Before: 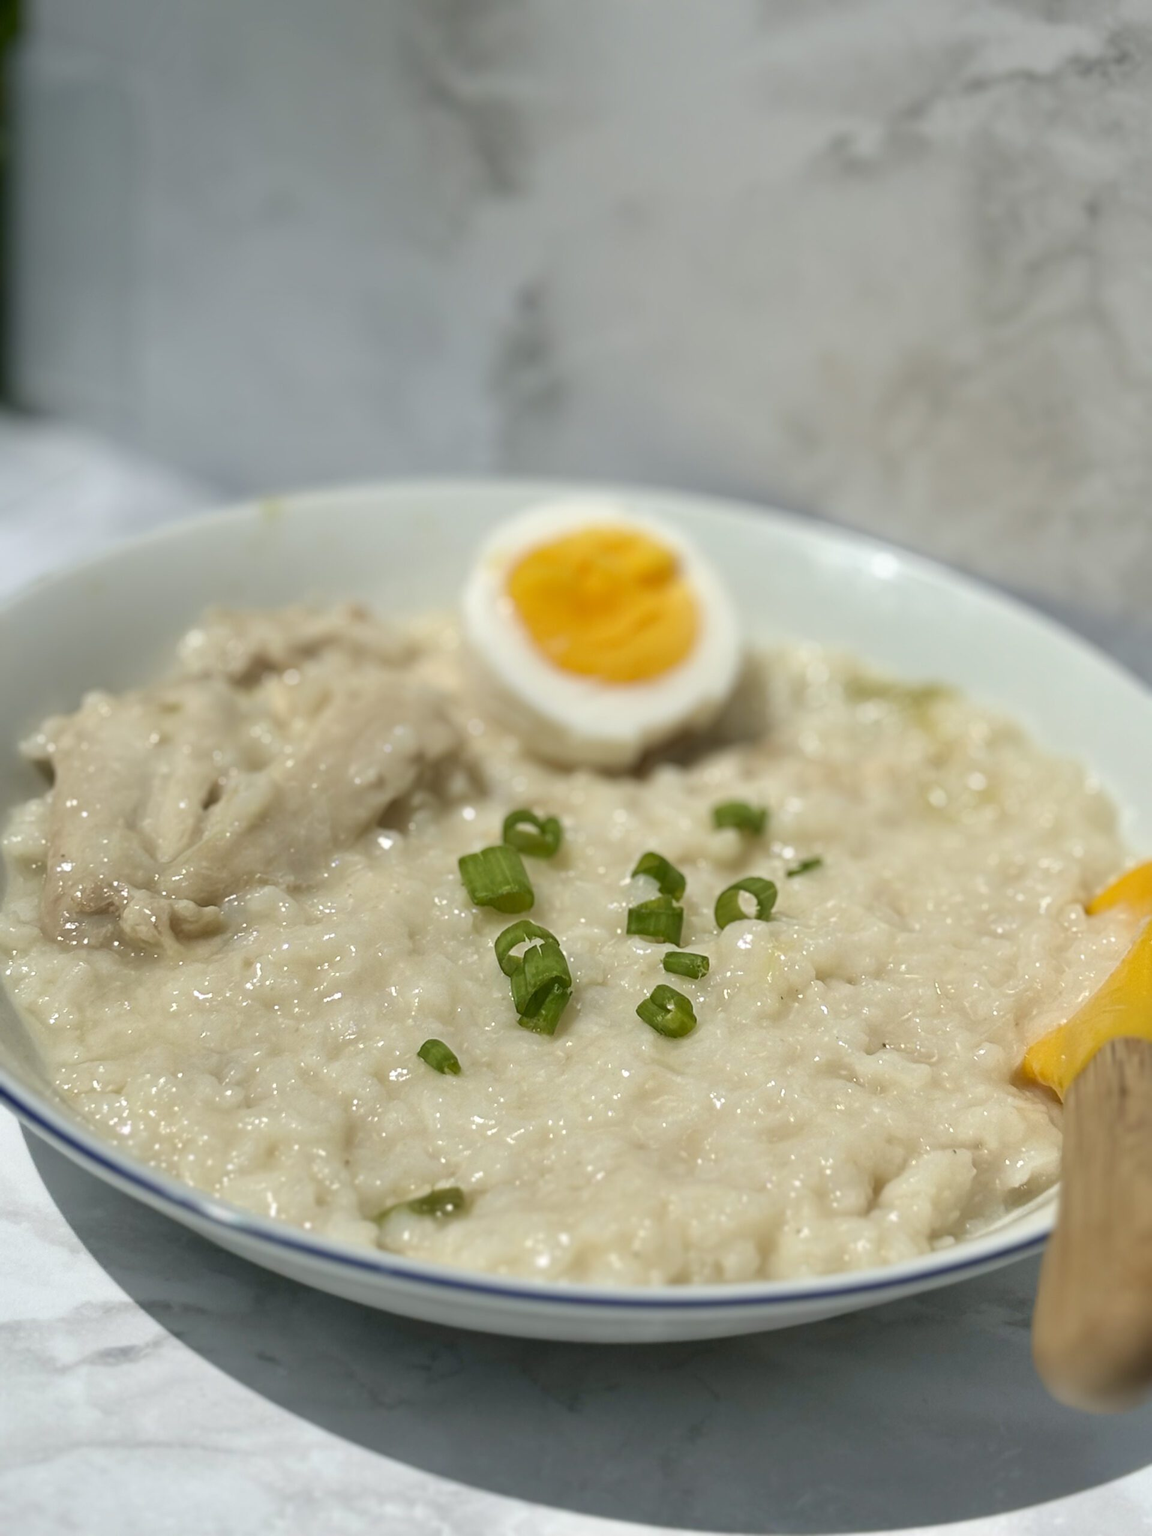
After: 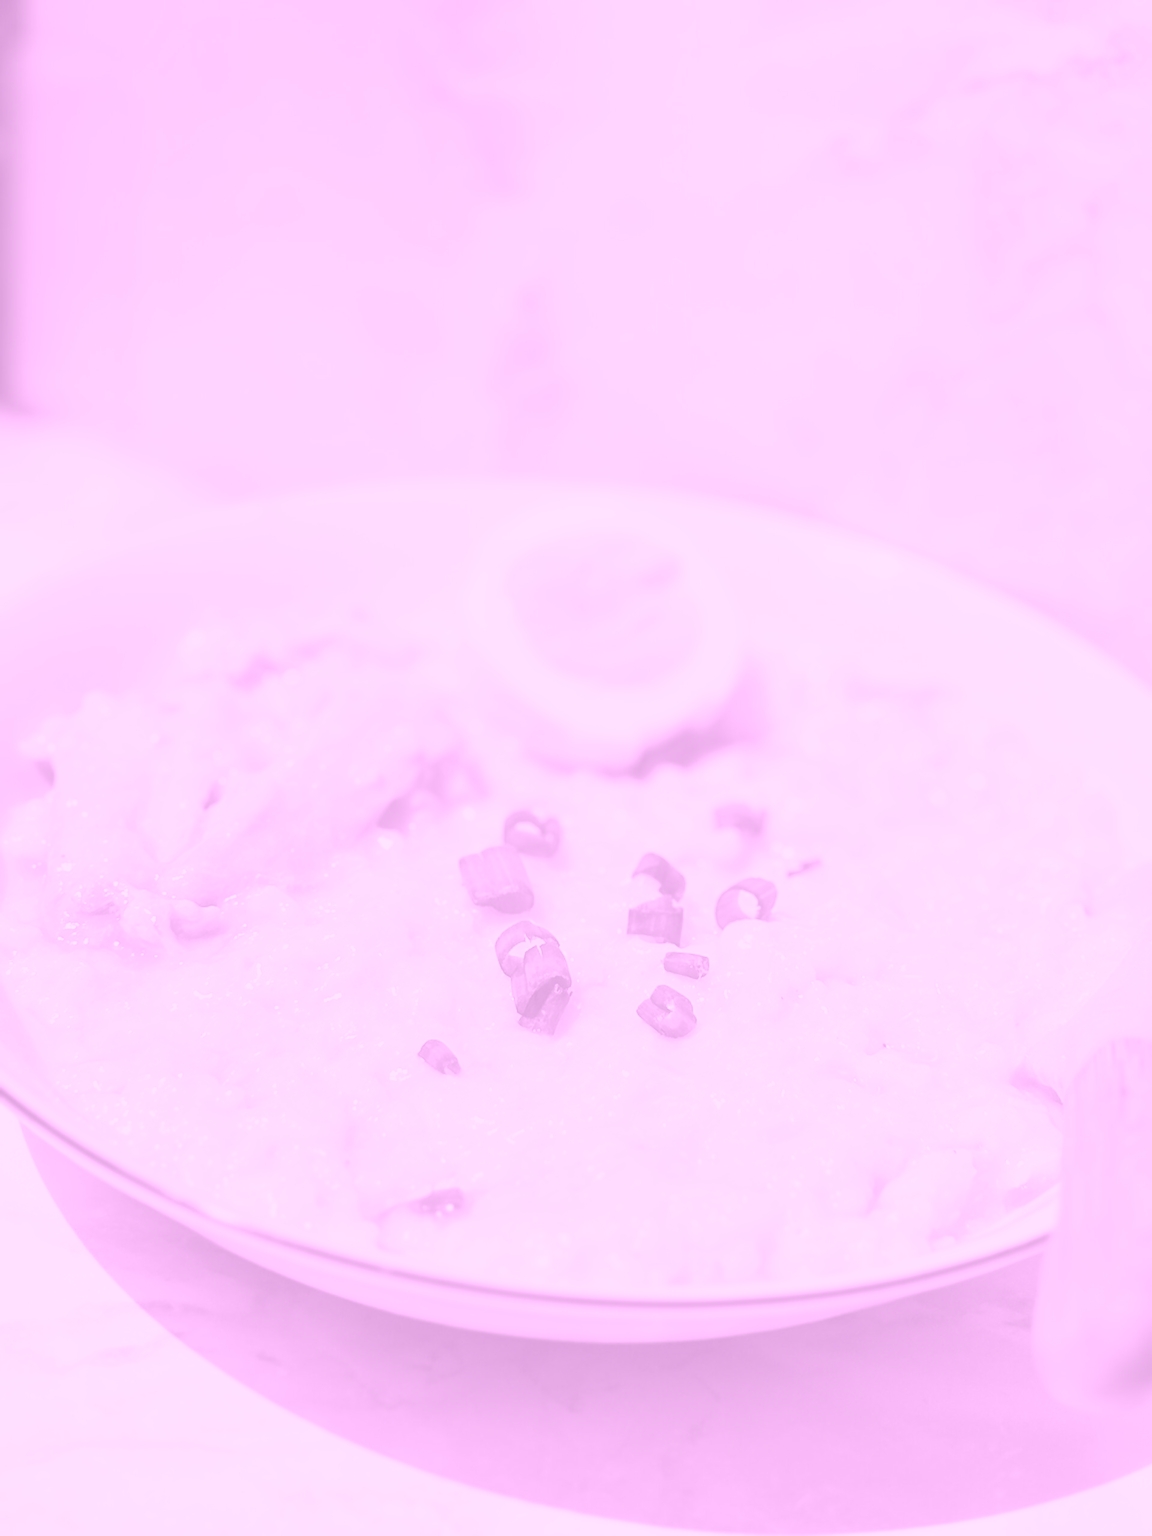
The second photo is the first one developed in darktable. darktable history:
contrast brightness saturation: contrast 0.24, brightness 0.26, saturation 0.39
colorize: hue 331.2°, saturation 69%, source mix 30.28%, lightness 69.02%, version 1
